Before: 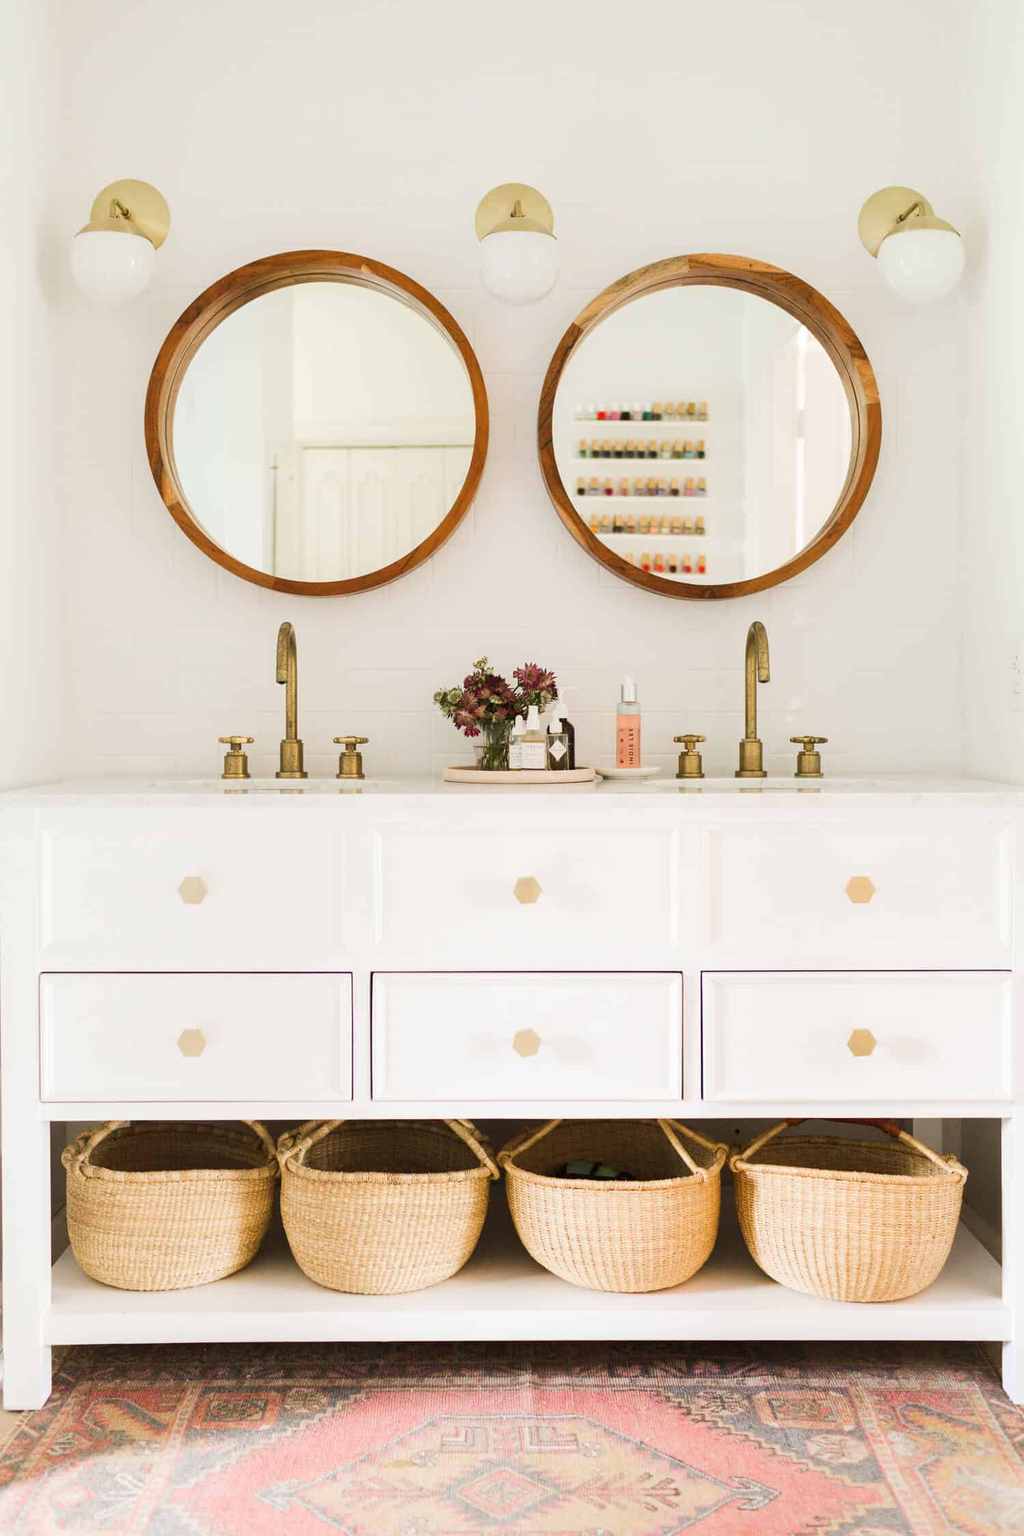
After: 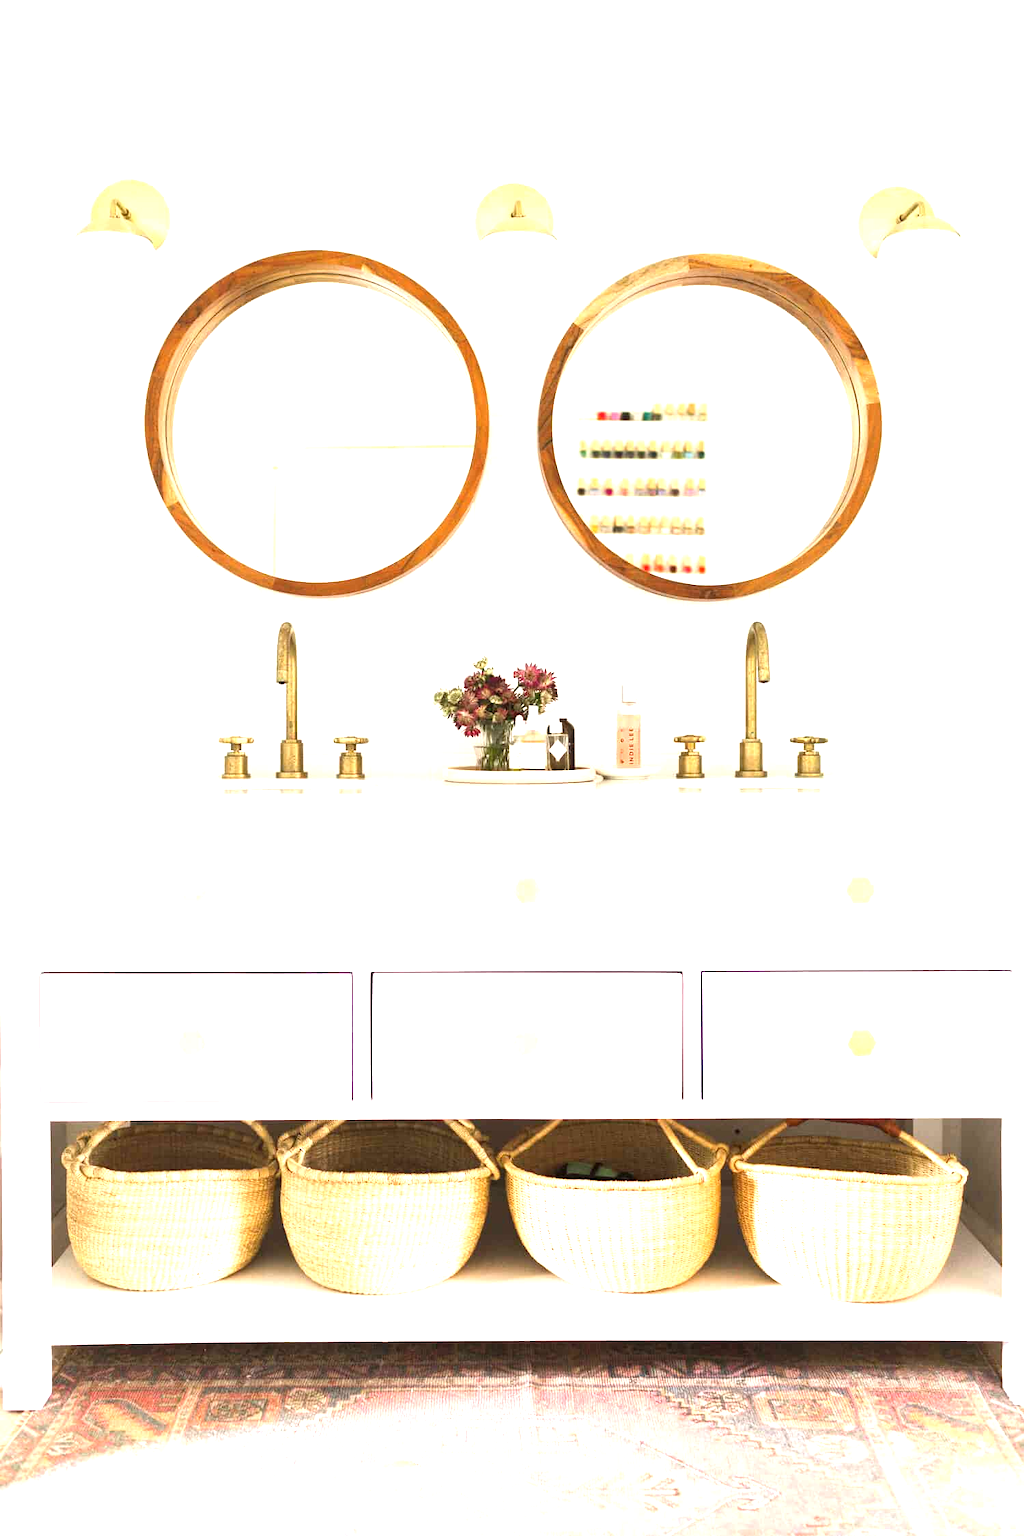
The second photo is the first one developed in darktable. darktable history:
exposure: black level correction 0, exposure 1.178 EV, compensate exposure bias true, compensate highlight preservation false
